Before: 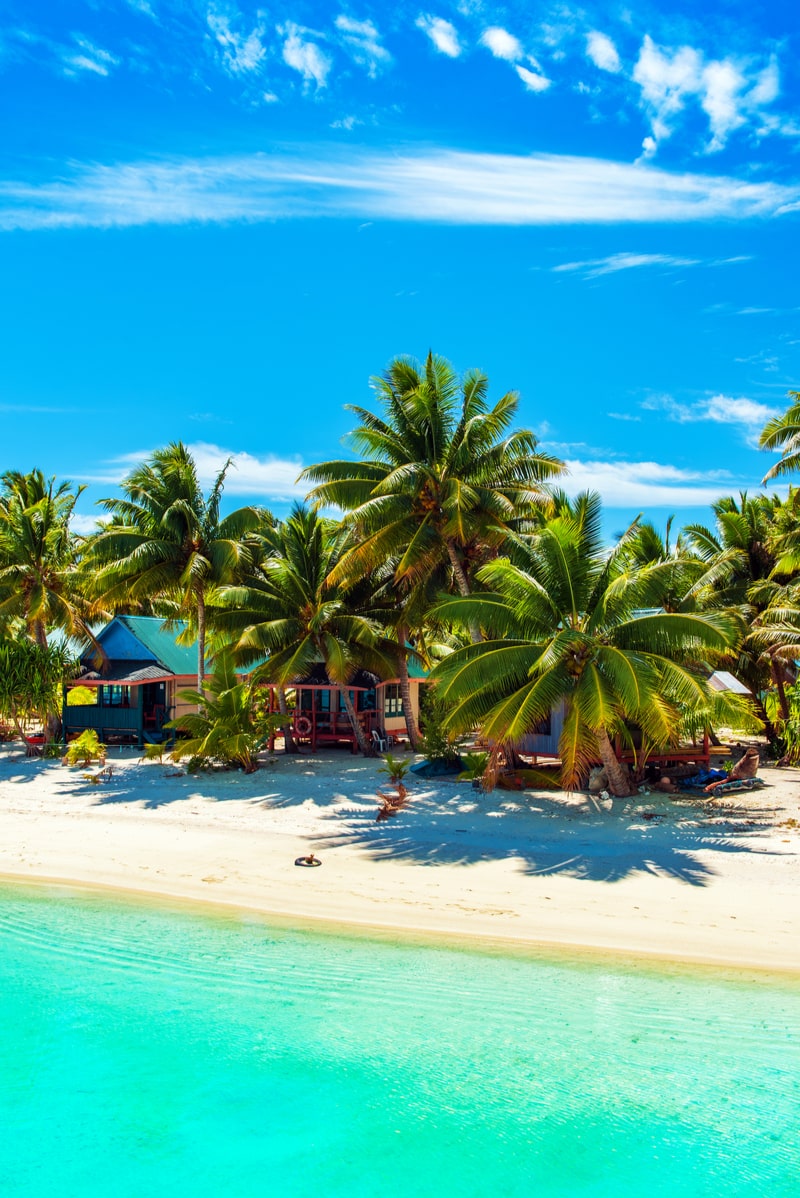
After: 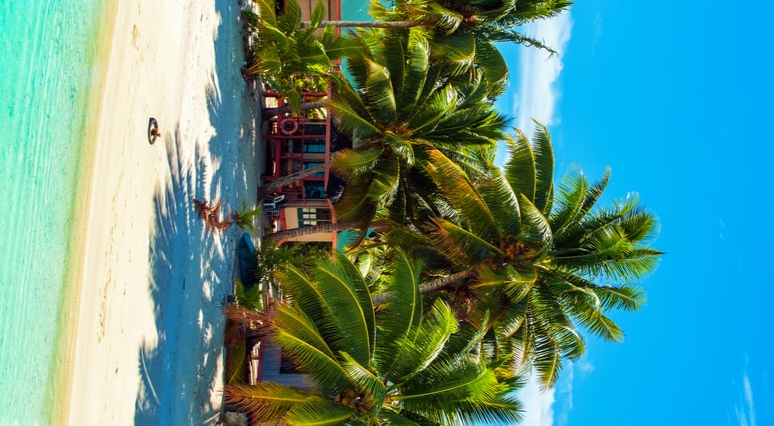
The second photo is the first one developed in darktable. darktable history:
orientation: orientation rotate -90°
crop and rotate: left 15.321%, top 22.245%, right 20.014%, bottom 24.468%
